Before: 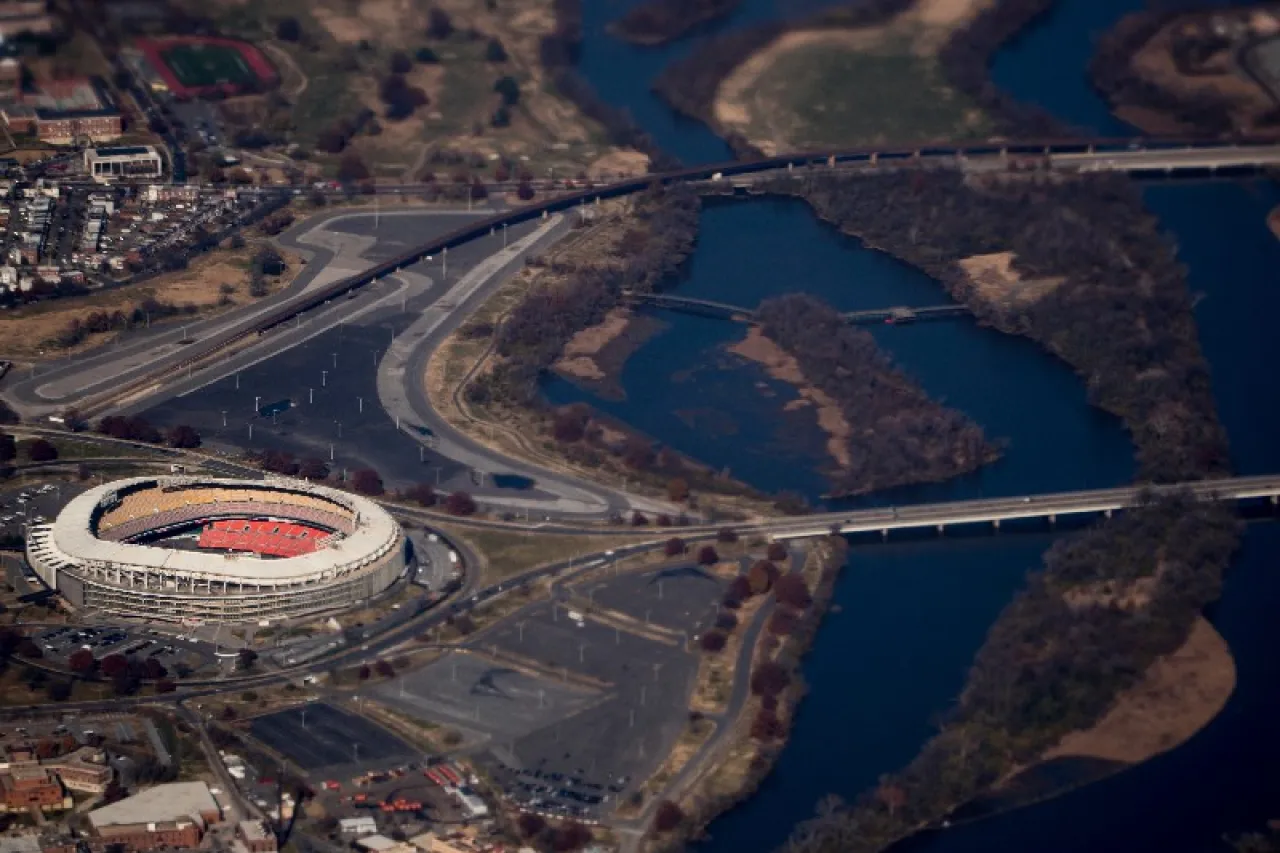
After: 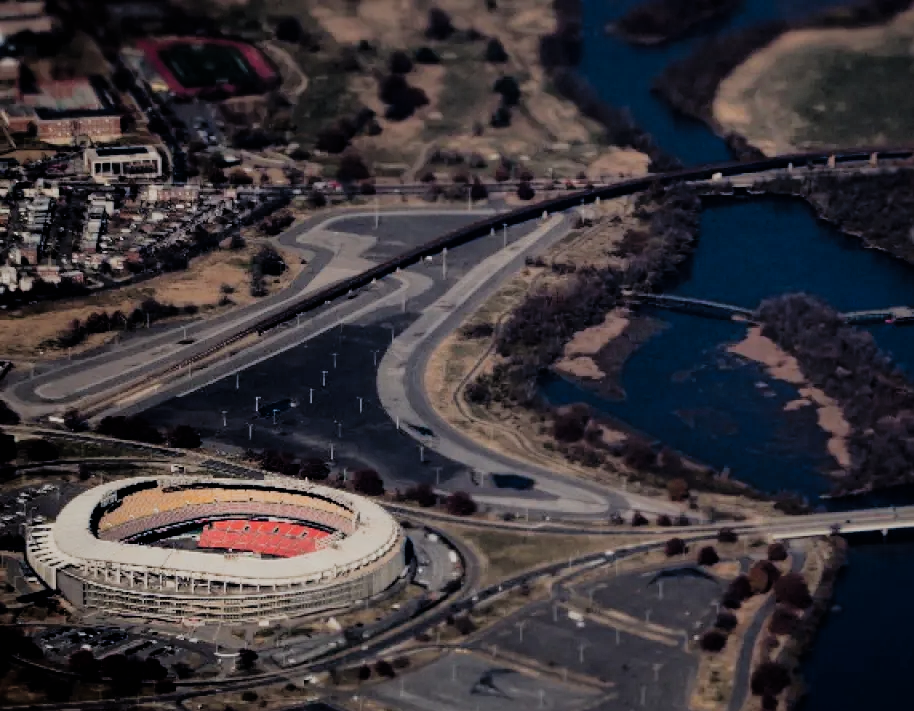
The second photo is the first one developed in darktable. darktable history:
crop: right 28.526%, bottom 16.58%
filmic rgb: black relative exposure -5.07 EV, white relative exposure 4 EV, hardness 2.88, contrast 1.299, highlights saturation mix -30.73%
shadows and highlights: highlights color adjustment 40.12%
